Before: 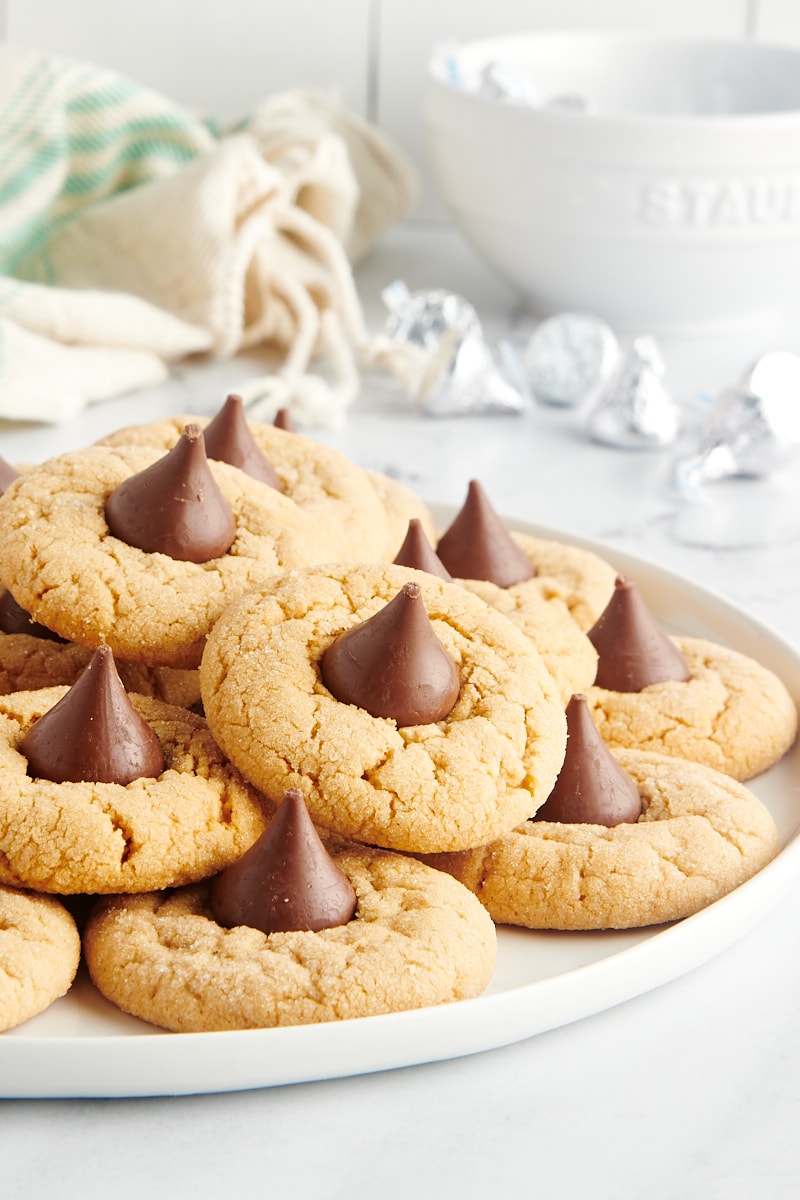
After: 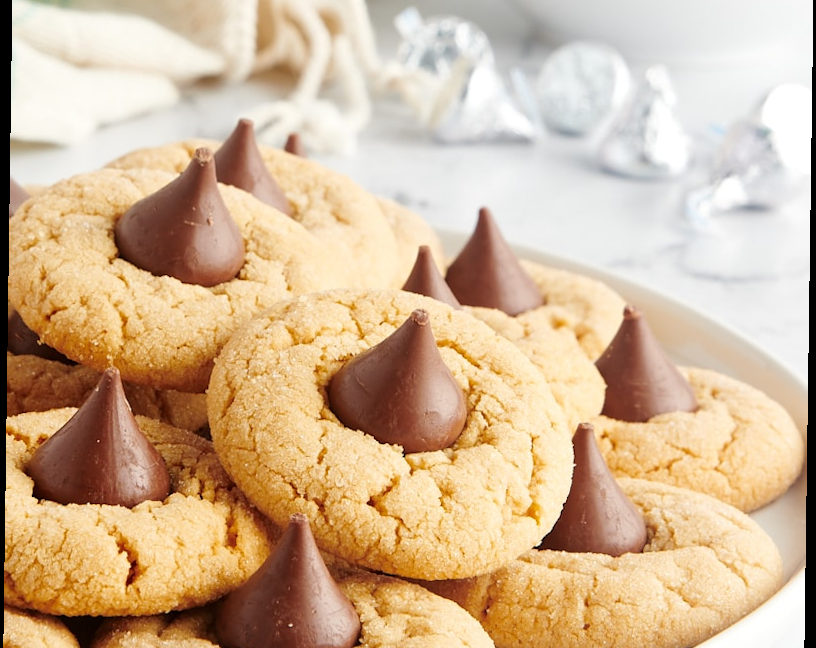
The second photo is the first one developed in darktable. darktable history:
rotate and perspective: rotation 0.8°, automatic cropping off
crop and rotate: top 23.043%, bottom 23.437%
